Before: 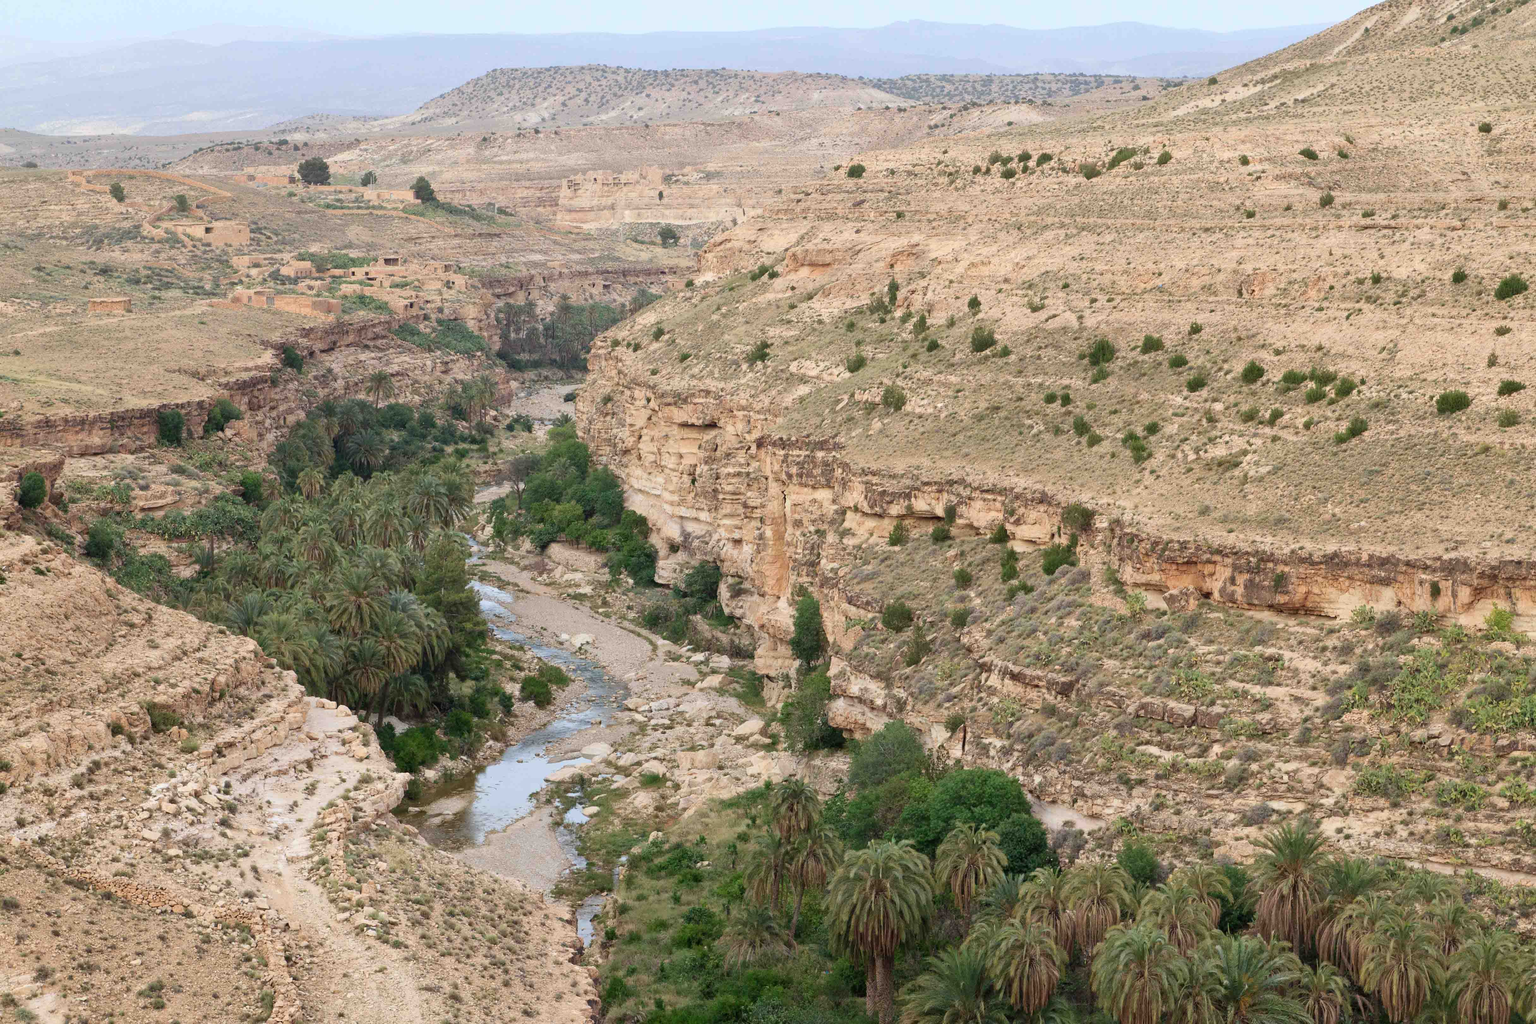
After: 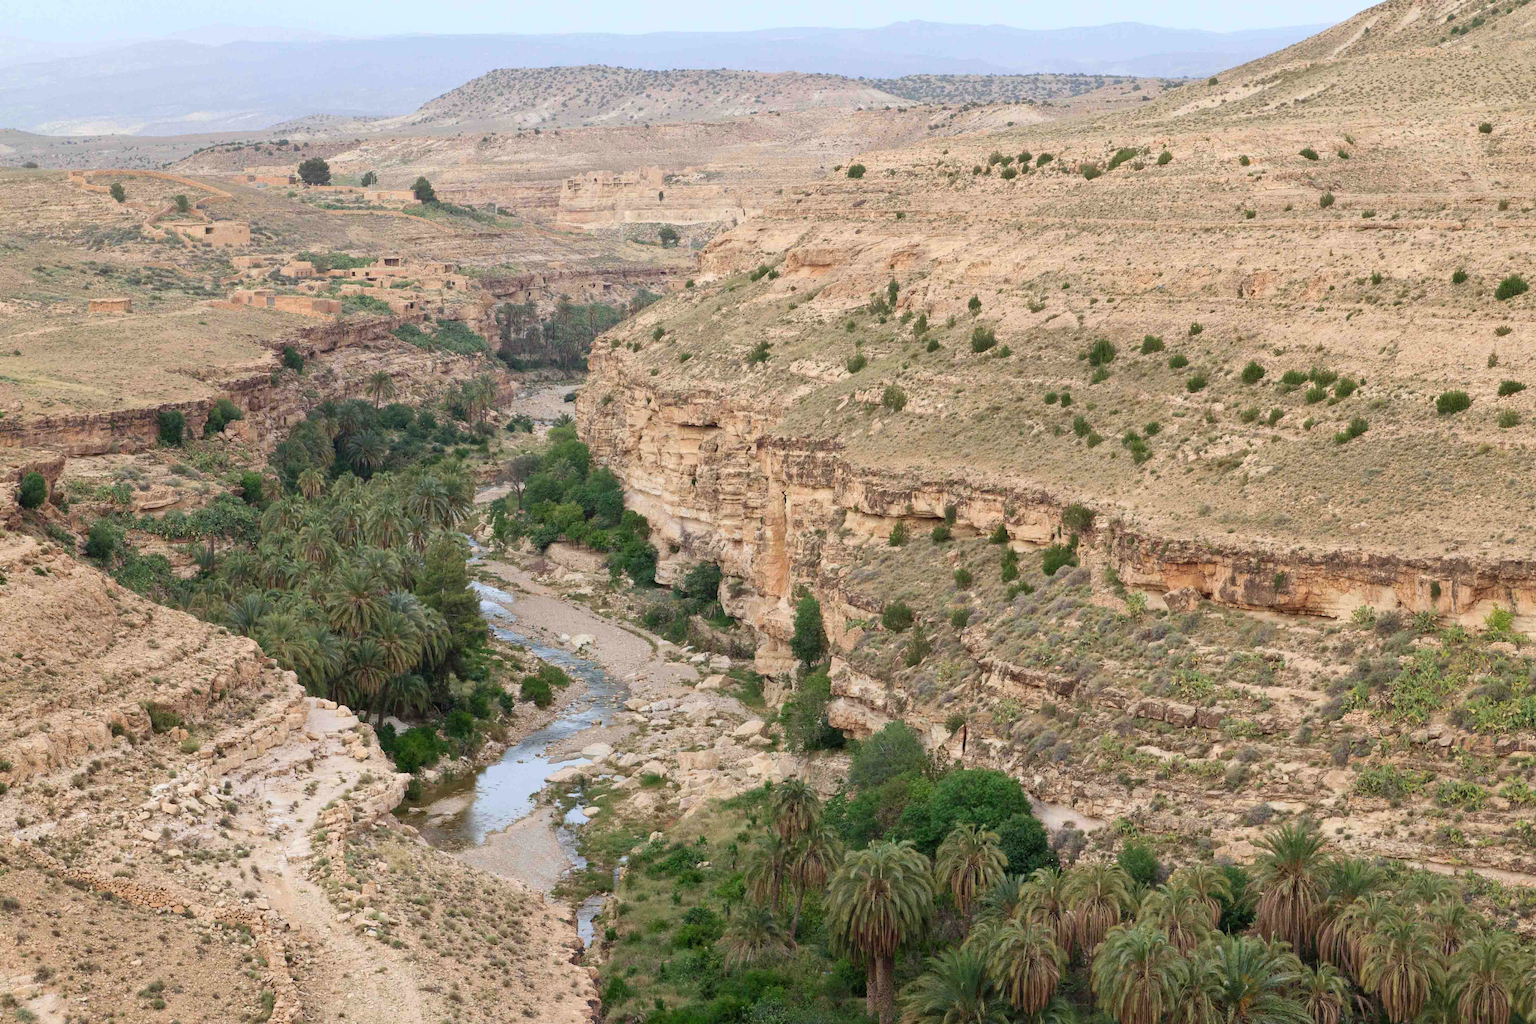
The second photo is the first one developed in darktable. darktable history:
color correction: highlights b* -0.062, saturation 1.06
